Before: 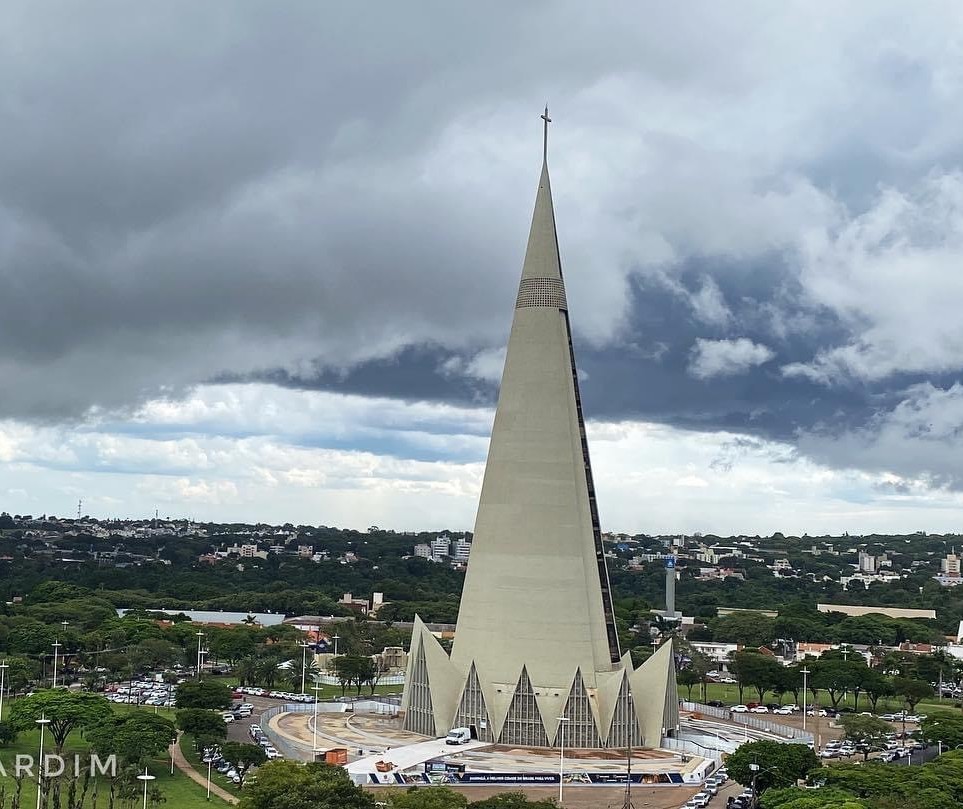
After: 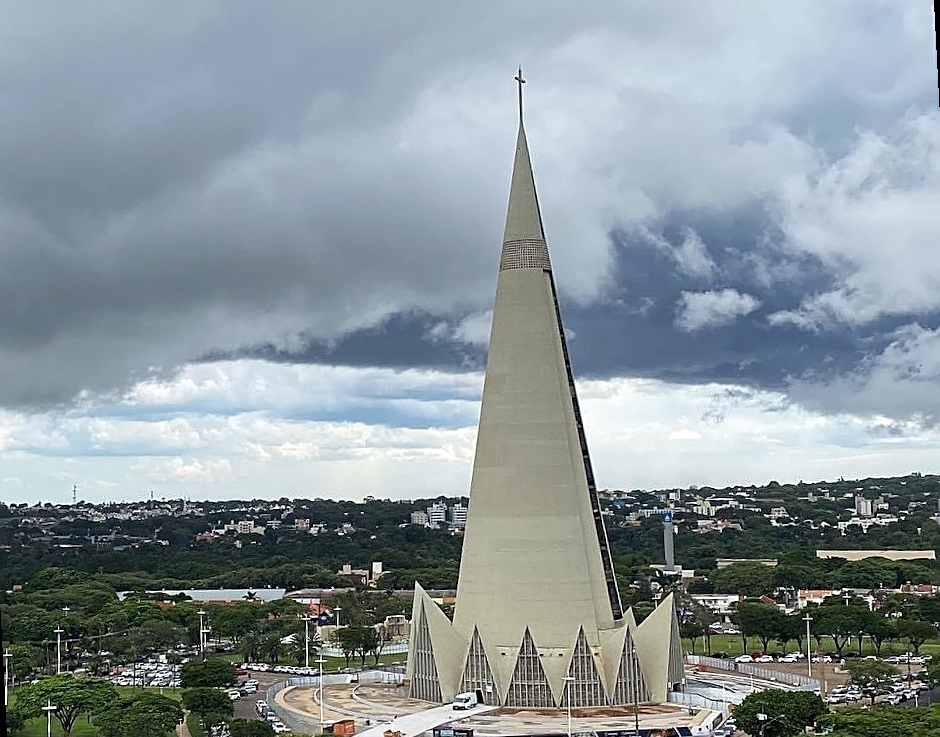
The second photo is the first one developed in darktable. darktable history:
rotate and perspective: rotation -3°, crop left 0.031, crop right 0.968, crop top 0.07, crop bottom 0.93
sharpen: on, module defaults
